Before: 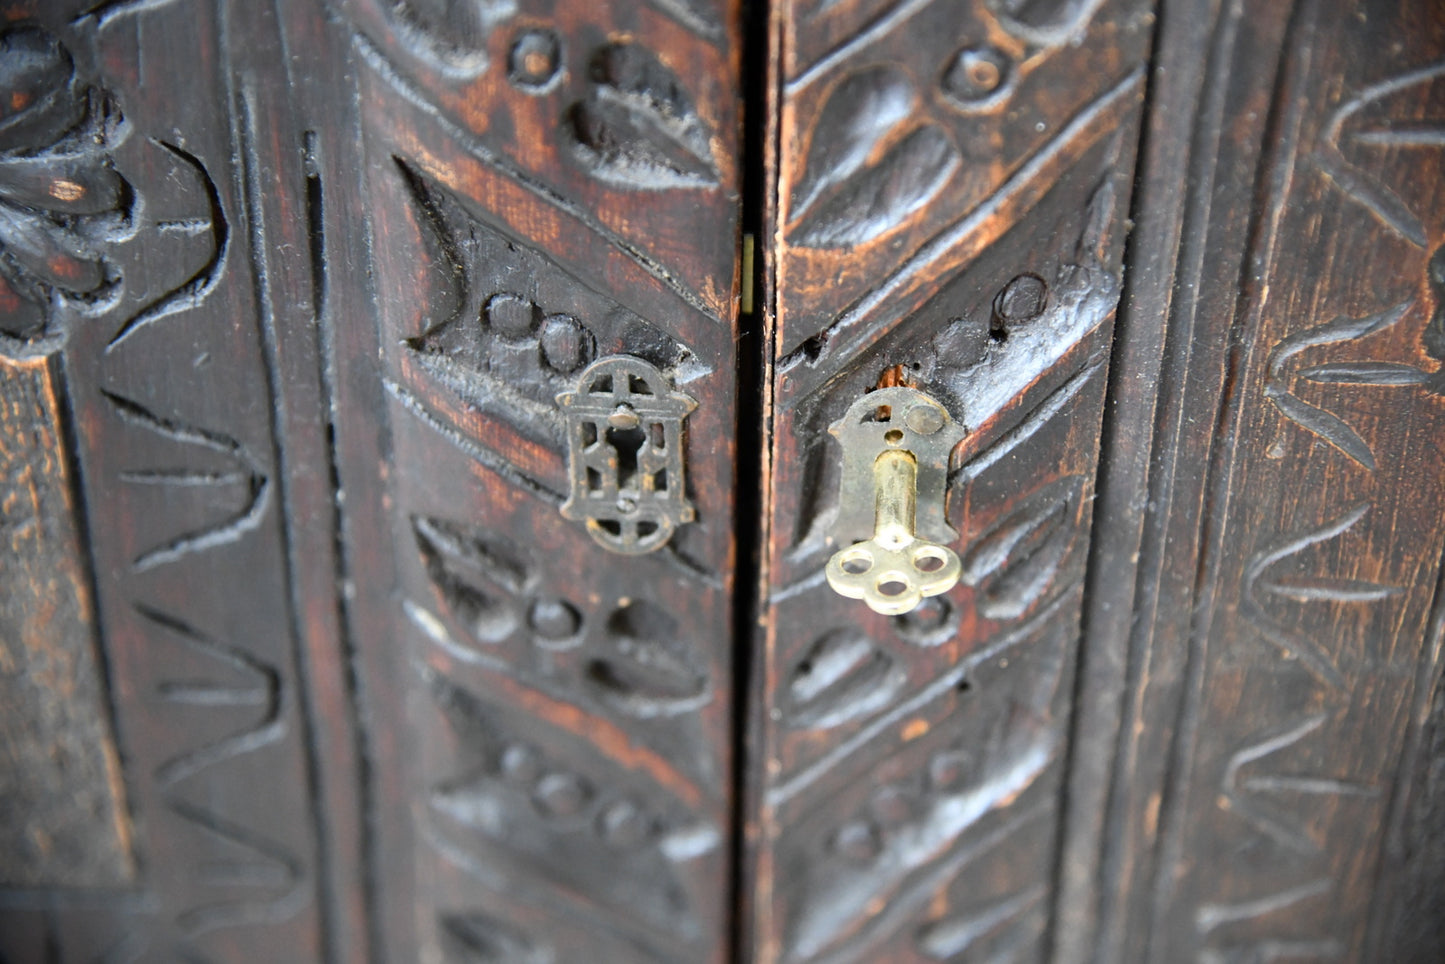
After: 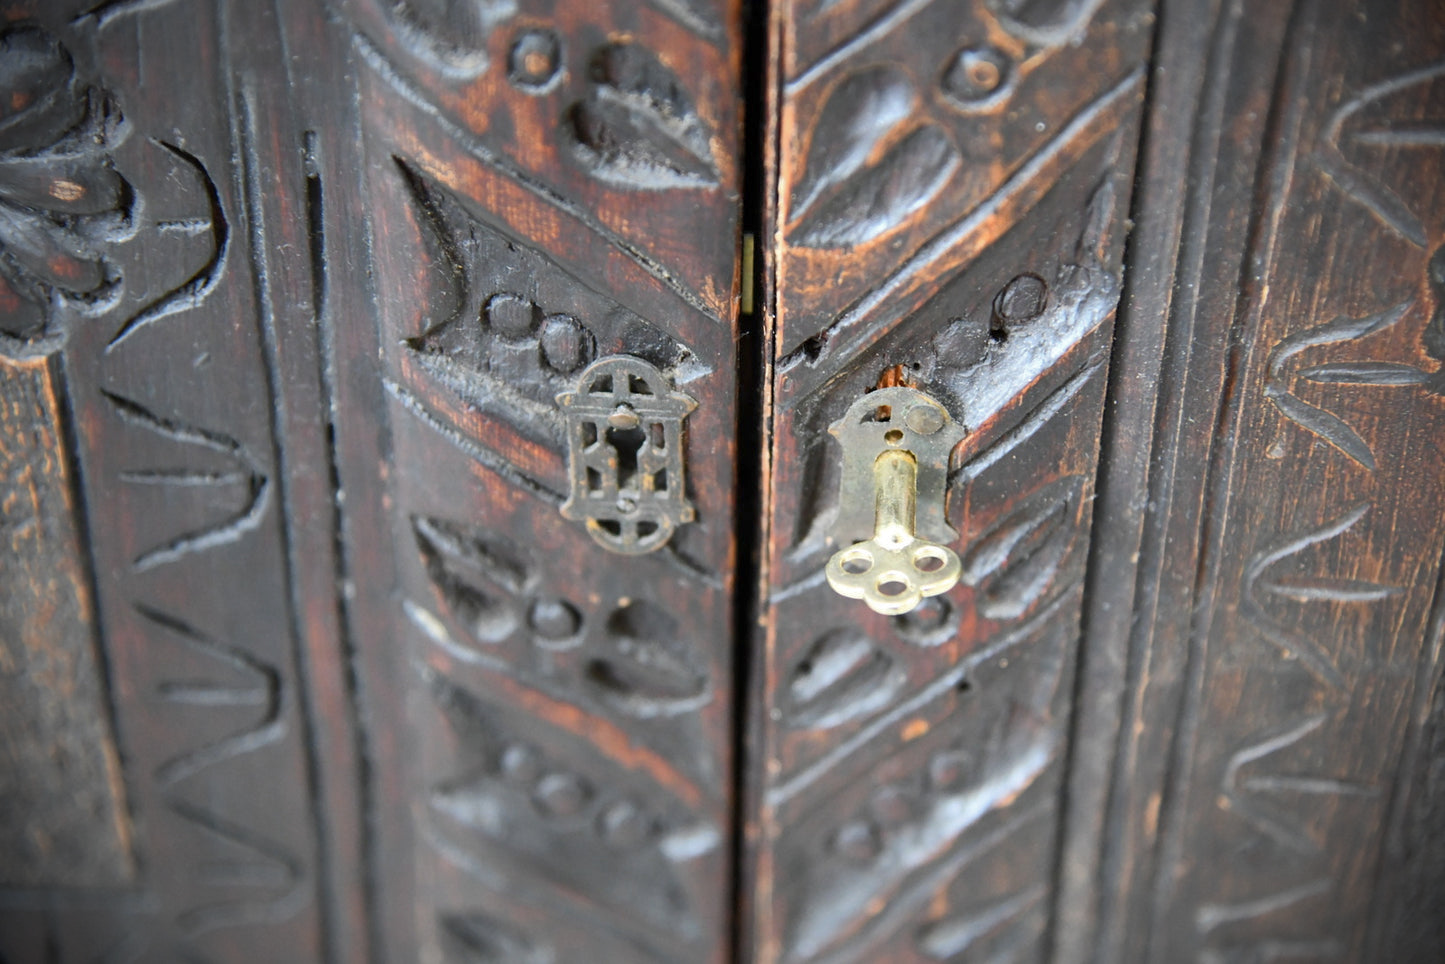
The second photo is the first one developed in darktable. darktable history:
vignetting: fall-off start 90.85%, fall-off radius 39.03%, brightness -0.409, saturation -0.31, width/height ratio 1.213, shape 1.3, unbound false
shadows and highlights: shadows color adjustment 99.14%, highlights color adjustment 0.198%
